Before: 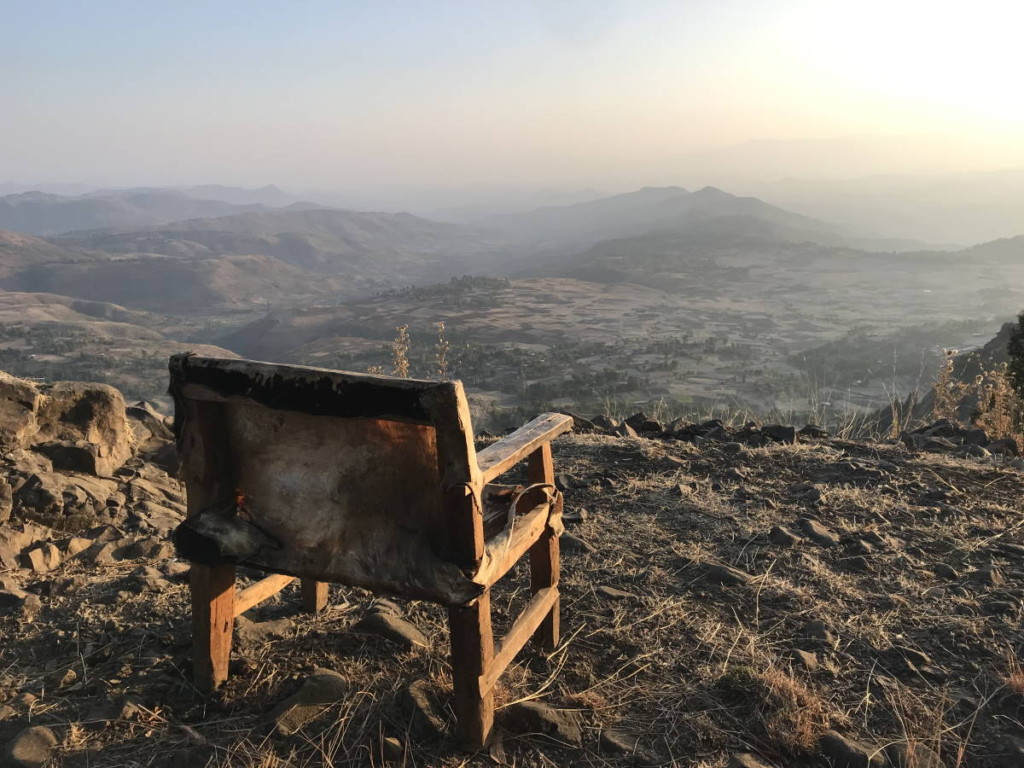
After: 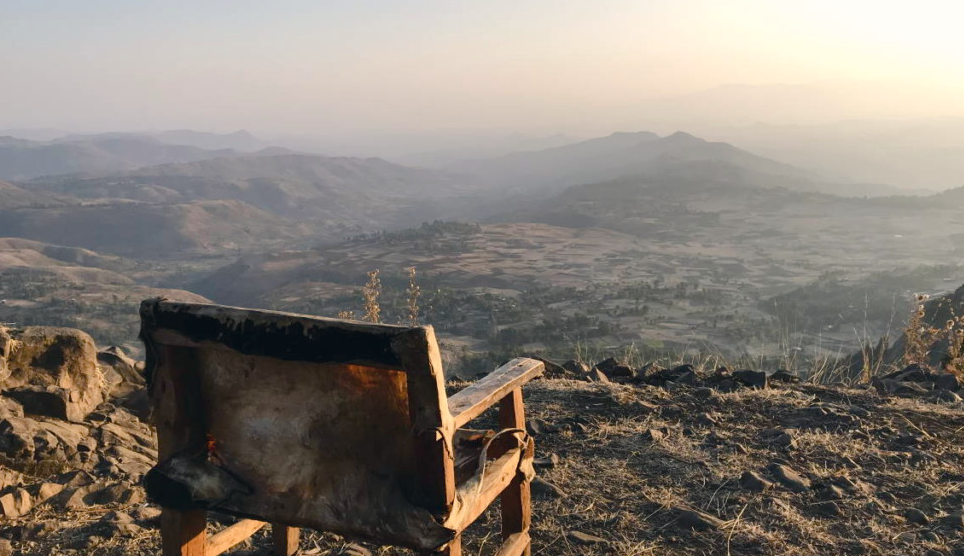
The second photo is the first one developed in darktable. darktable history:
crop: left 2.837%, top 7.212%, right 3.016%, bottom 20.309%
color balance rgb: perceptual saturation grading › global saturation 19.683%, perceptual saturation grading › highlights -25.302%, perceptual saturation grading › shadows 49.886%
color correction: highlights a* 2.91, highlights b* 5, shadows a* -1.75, shadows b* -4.92, saturation 0.774
